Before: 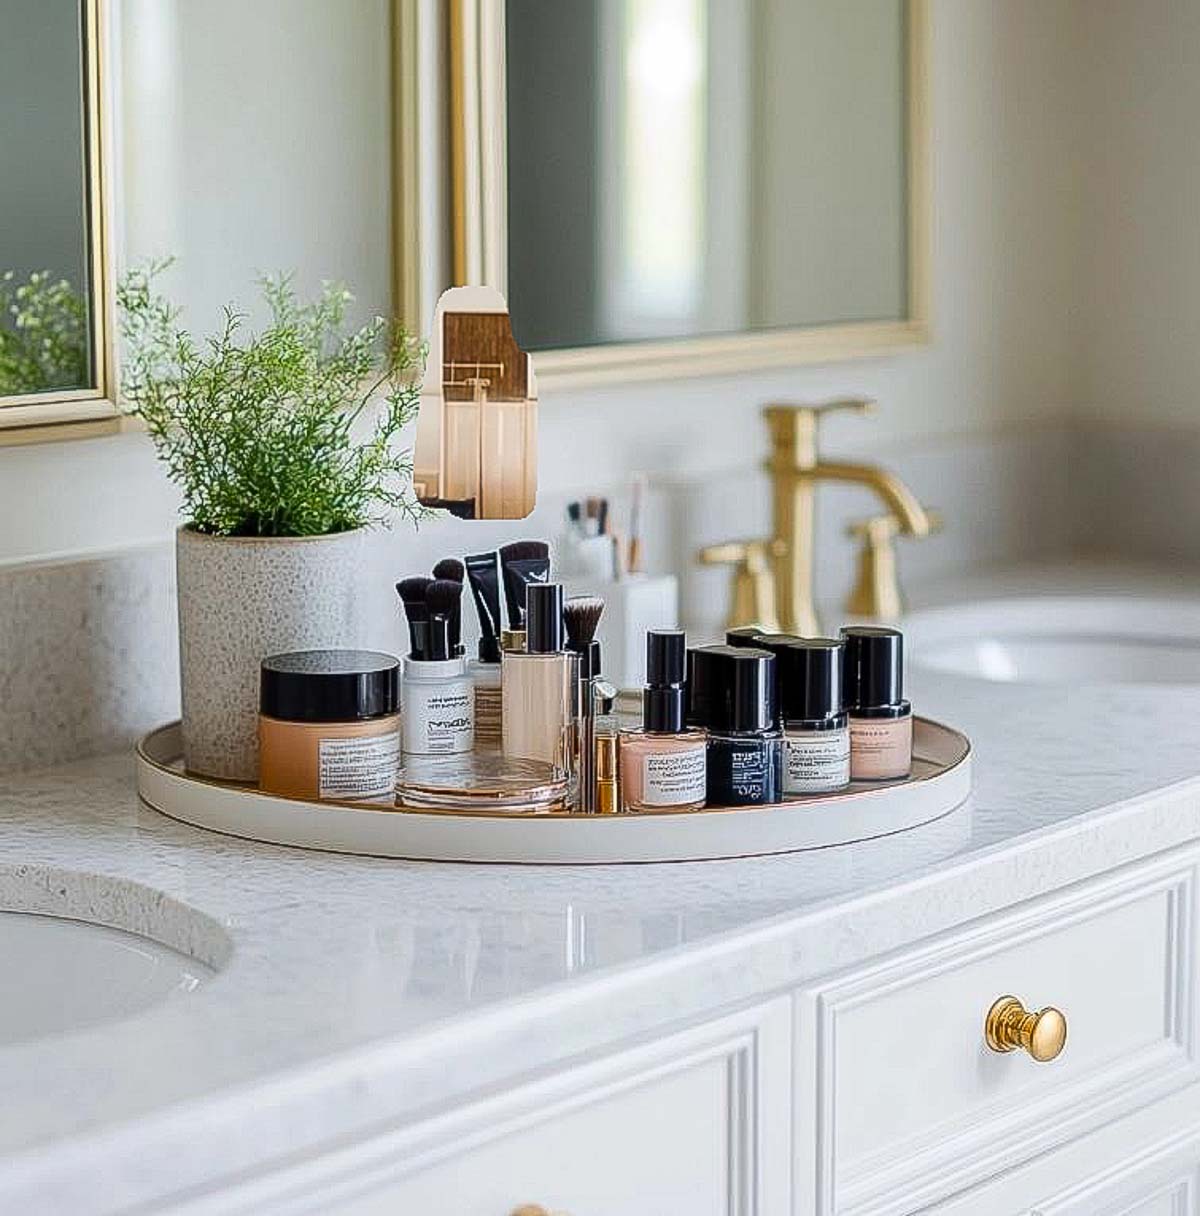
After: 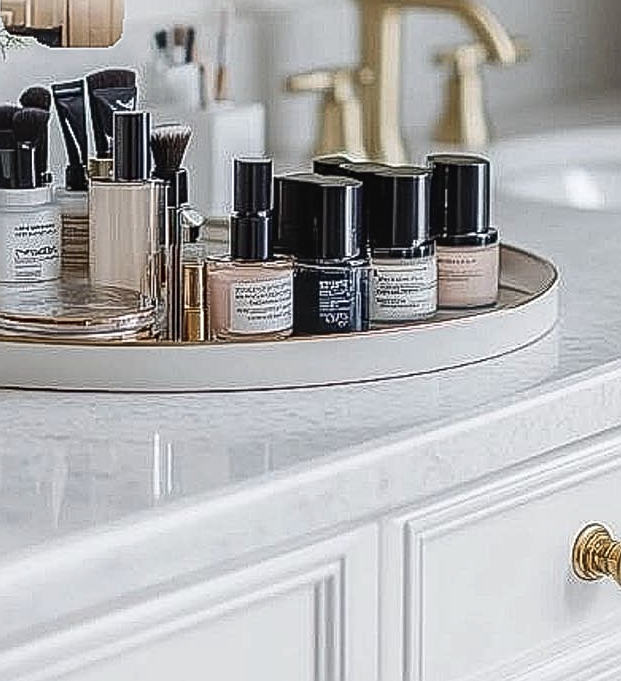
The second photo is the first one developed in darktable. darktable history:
crop: left 34.479%, top 38.822%, right 13.718%, bottom 5.172%
sharpen: on, module defaults
contrast brightness saturation: contrast -0.05, saturation -0.41
local contrast: on, module defaults
